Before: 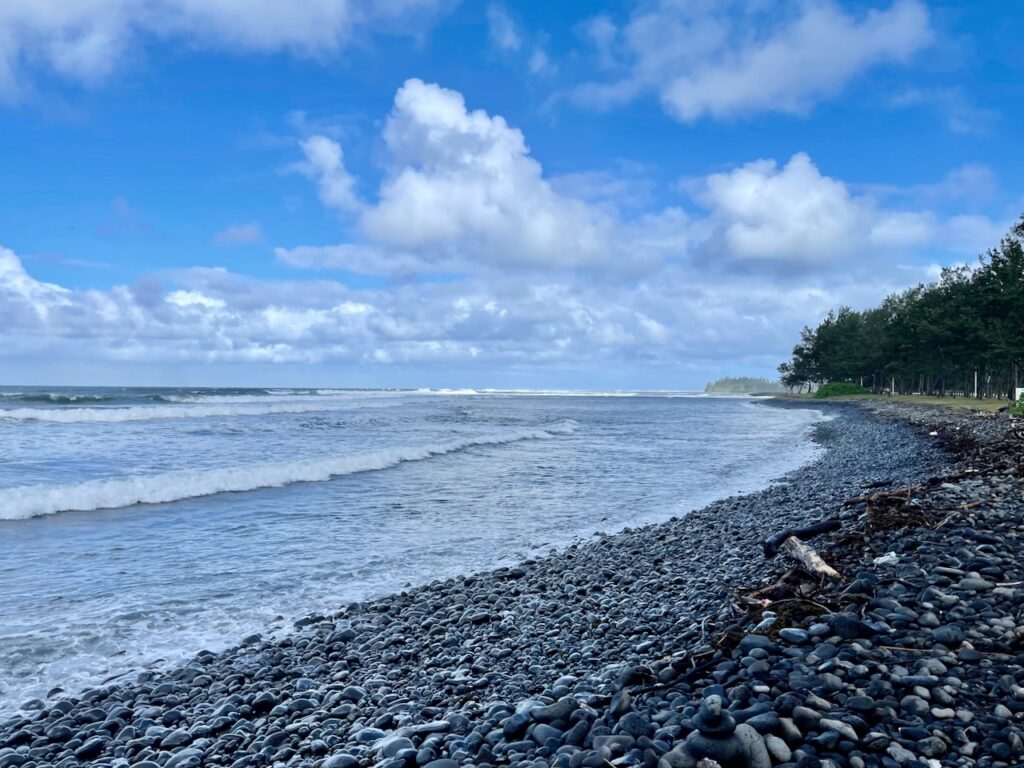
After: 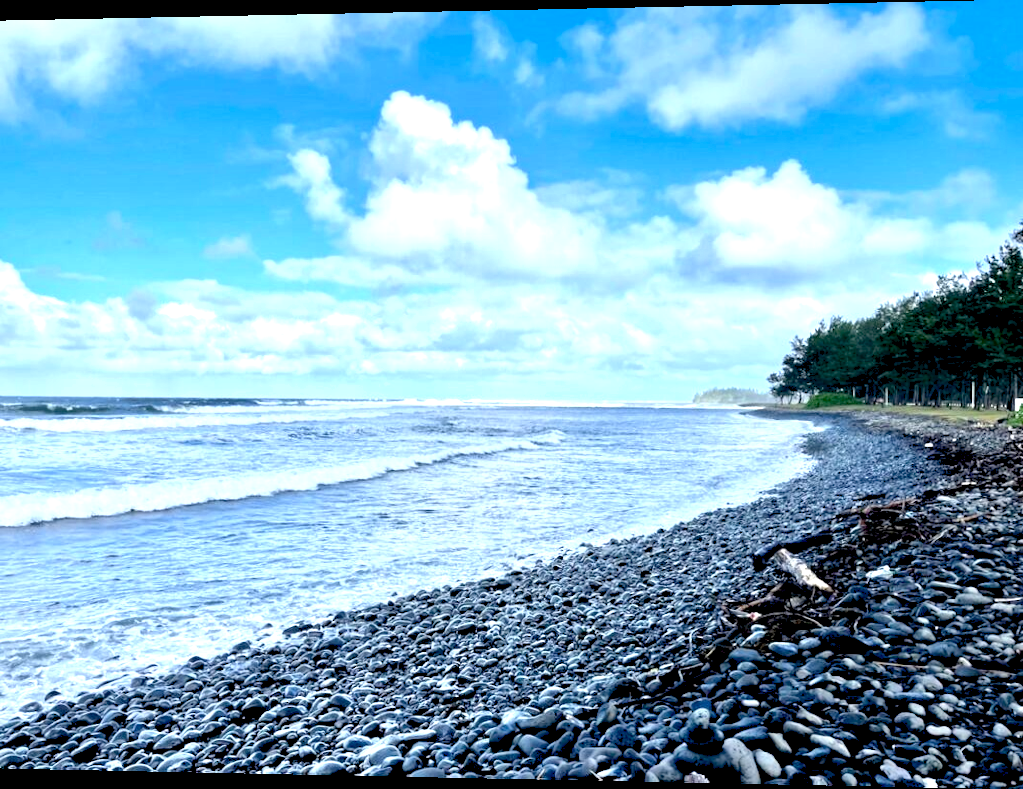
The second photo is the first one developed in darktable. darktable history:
exposure: black level correction 0.011, exposure 1.088 EV, compensate exposure bias true, compensate highlight preservation false
shadows and highlights: shadows 37.27, highlights -28.18, soften with gaussian
rotate and perspective: lens shift (horizontal) -0.055, automatic cropping off
